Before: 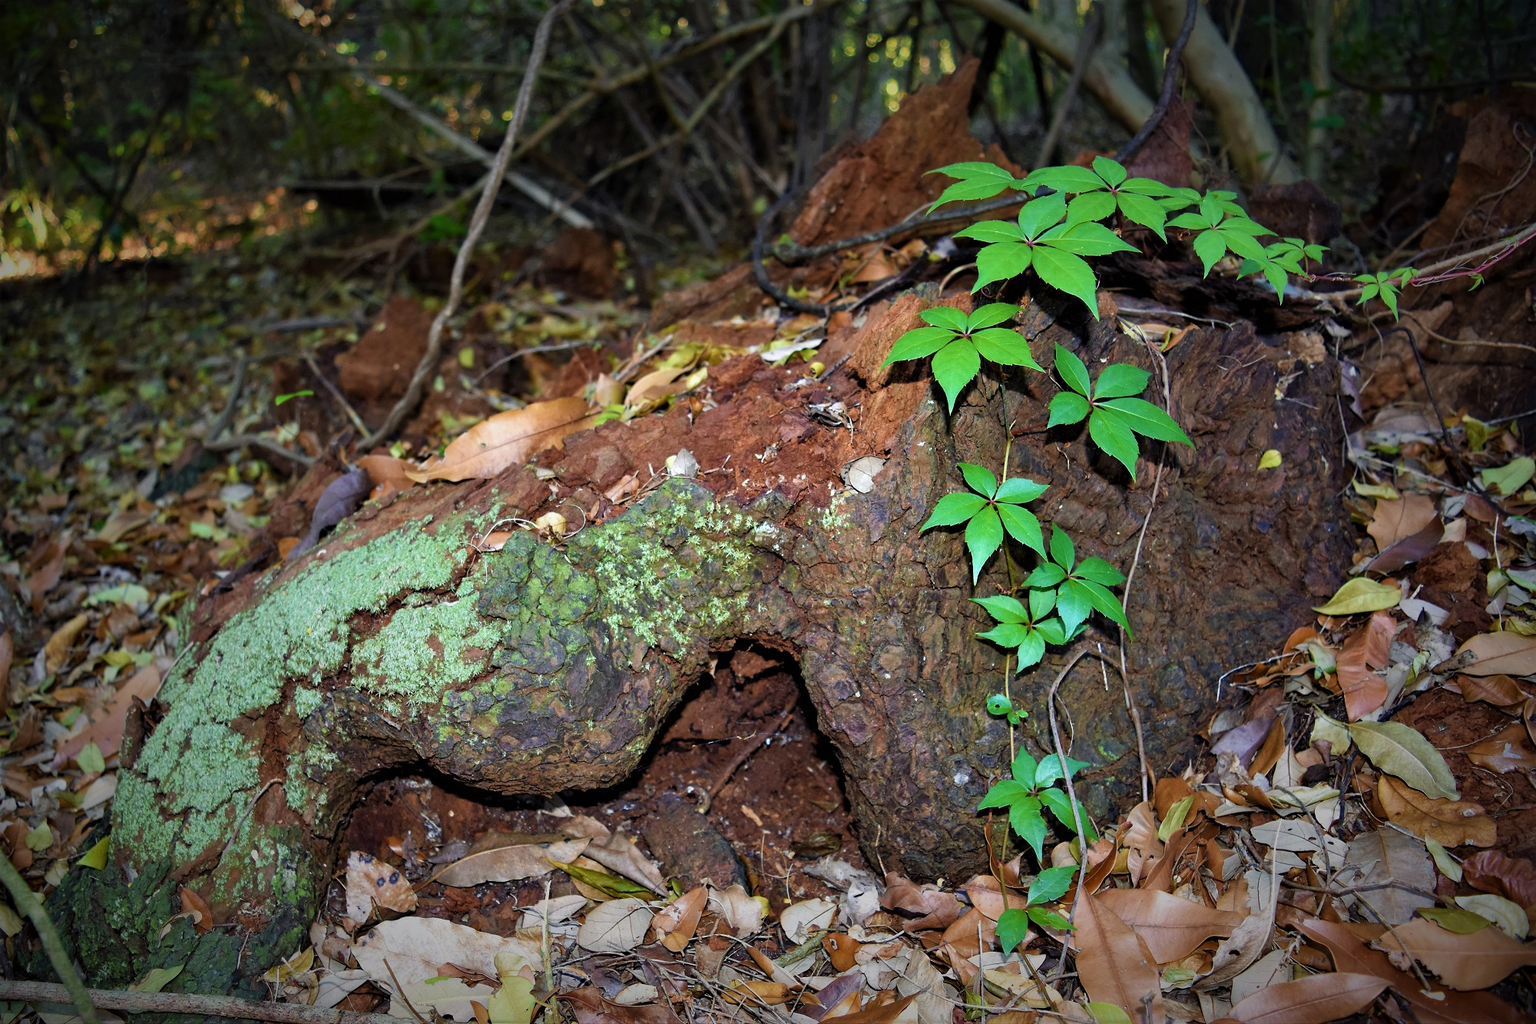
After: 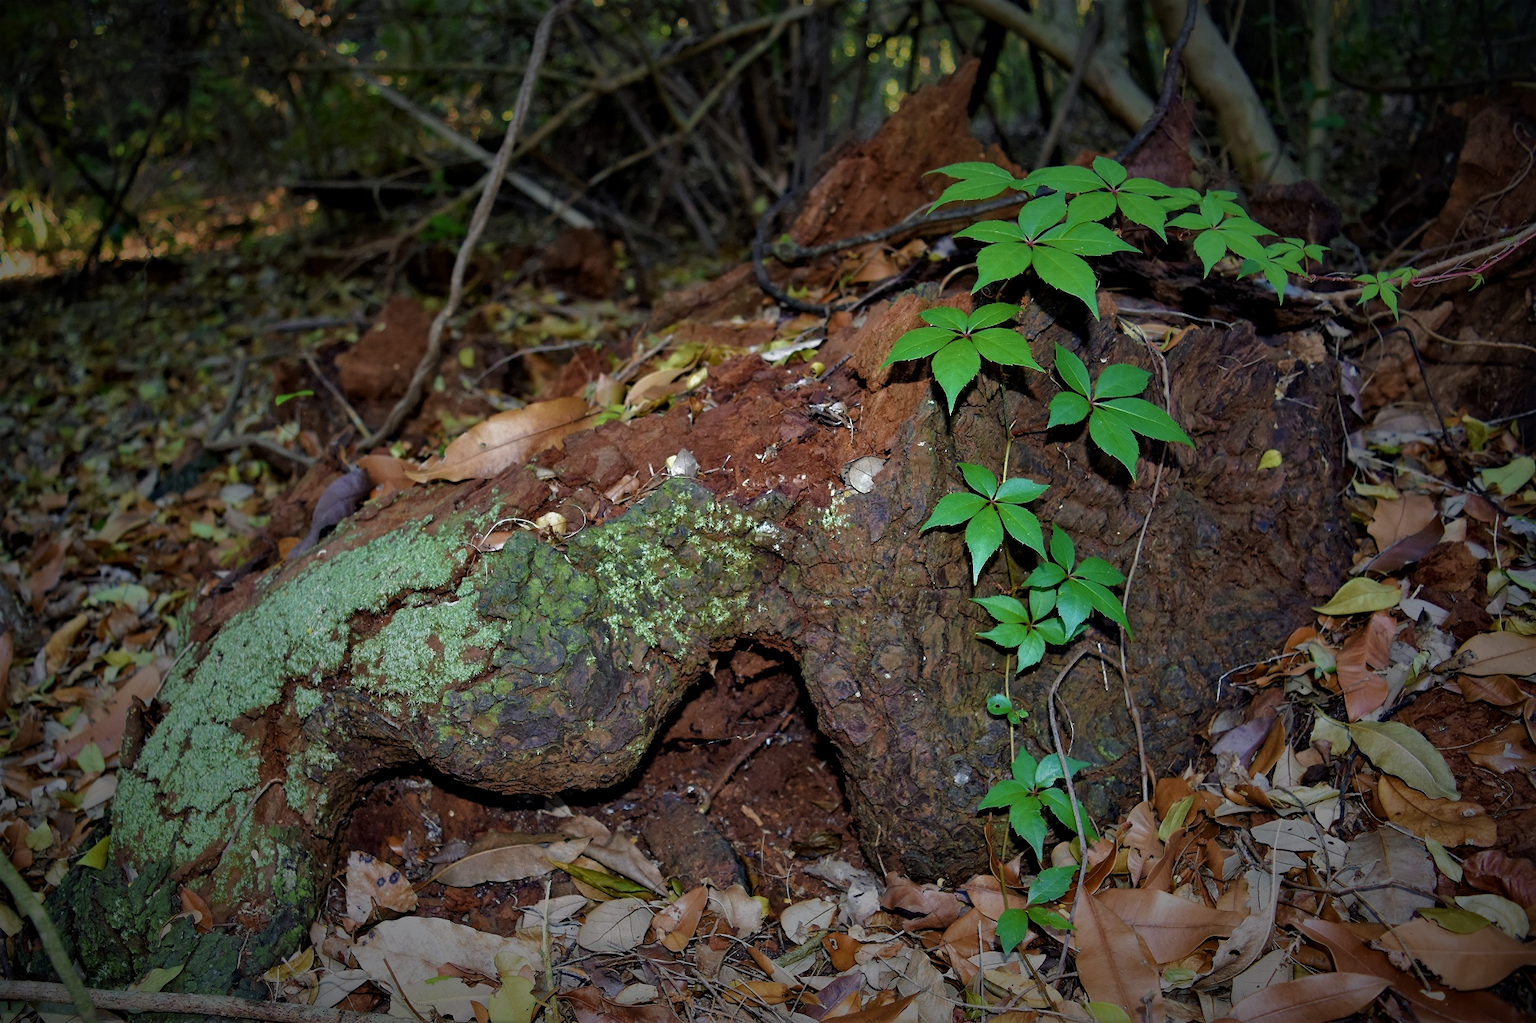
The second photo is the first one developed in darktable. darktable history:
local contrast: mode bilateral grid, contrast 20, coarseness 50, detail 120%, midtone range 0.2
base curve: curves: ch0 [(0, 0) (0.841, 0.609) (1, 1)]
